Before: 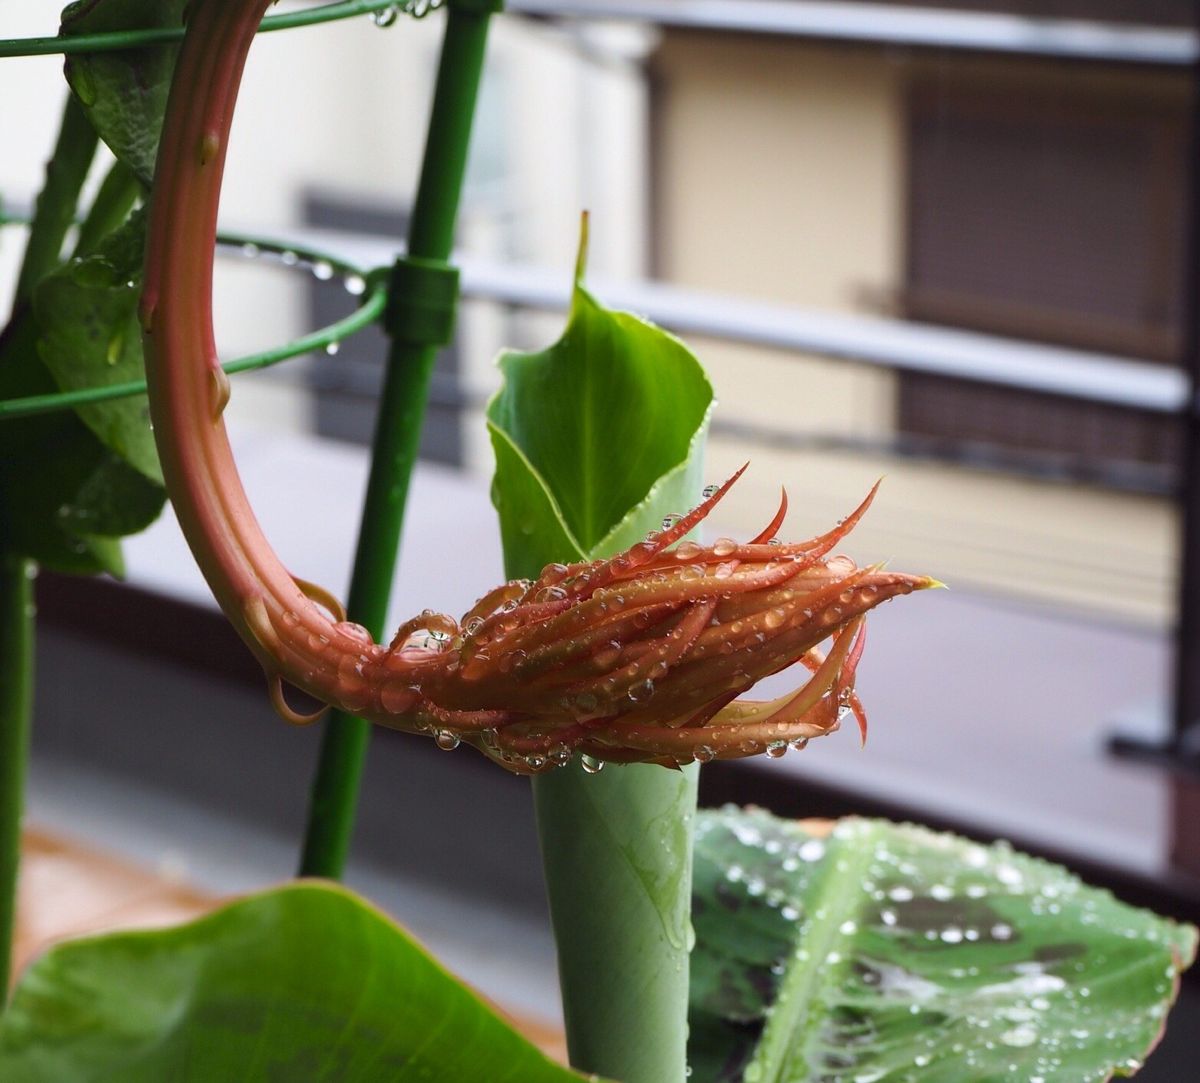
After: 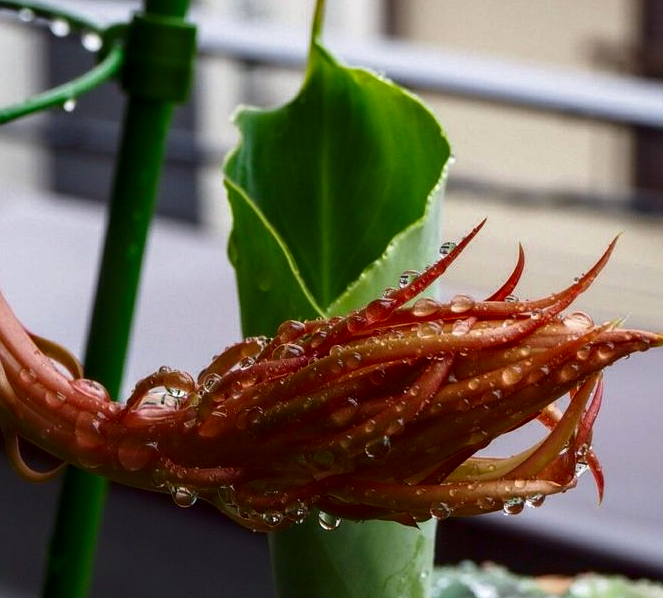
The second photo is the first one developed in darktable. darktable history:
crop and rotate: left 21.982%, top 22.467%, right 22.692%, bottom 22.271%
local contrast: detail 130%
contrast brightness saturation: brightness -0.219, saturation 0.076
